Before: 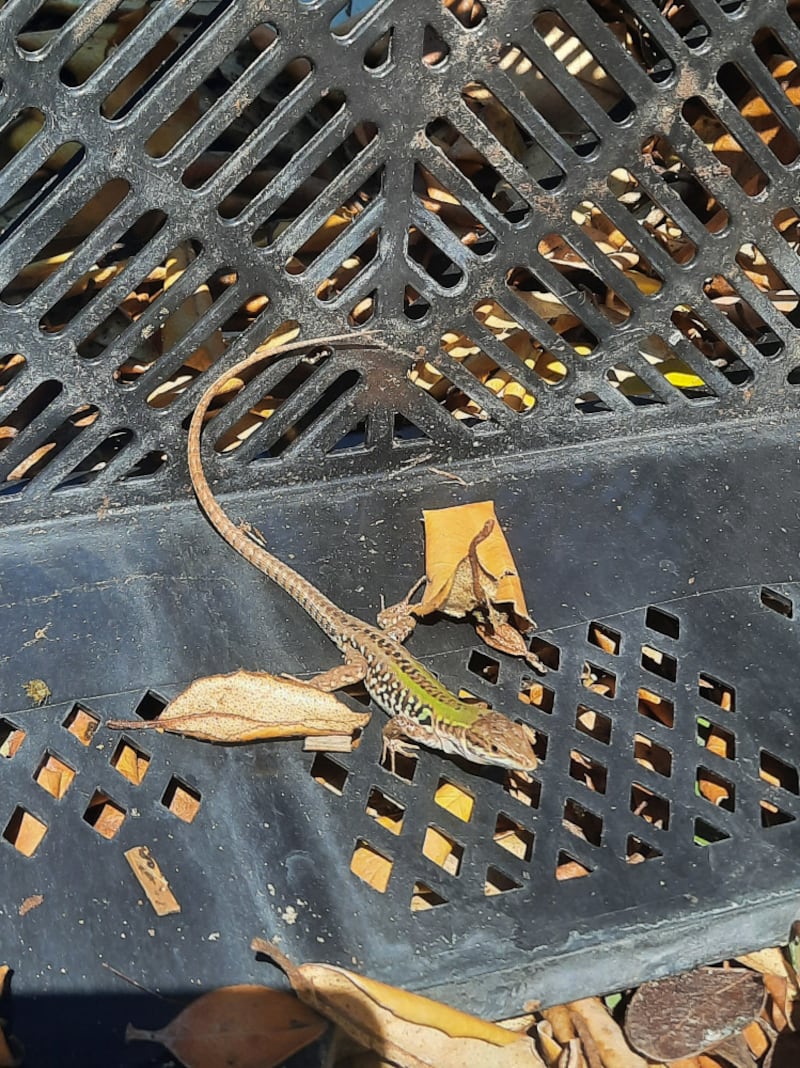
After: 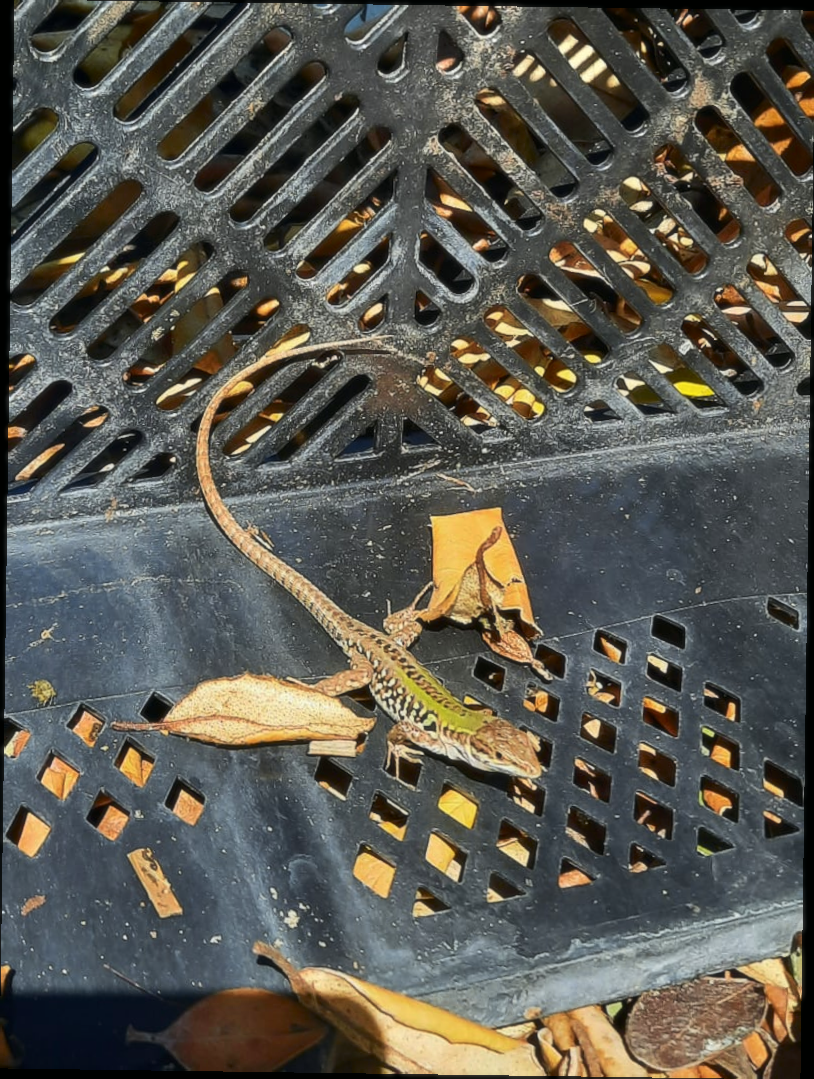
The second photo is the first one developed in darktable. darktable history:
soften: size 10%, saturation 50%, brightness 0.2 EV, mix 10%
rotate and perspective: rotation 0.8°, automatic cropping off
tone curve: curves: ch0 [(0, 0) (0.227, 0.17) (0.766, 0.774) (1, 1)]; ch1 [(0, 0) (0.114, 0.127) (0.437, 0.452) (0.498, 0.495) (0.579, 0.602) (1, 1)]; ch2 [(0, 0) (0.233, 0.259) (0.493, 0.492) (0.568, 0.596) (1, 1)], color space Lab, independent channels, preserve colors none
